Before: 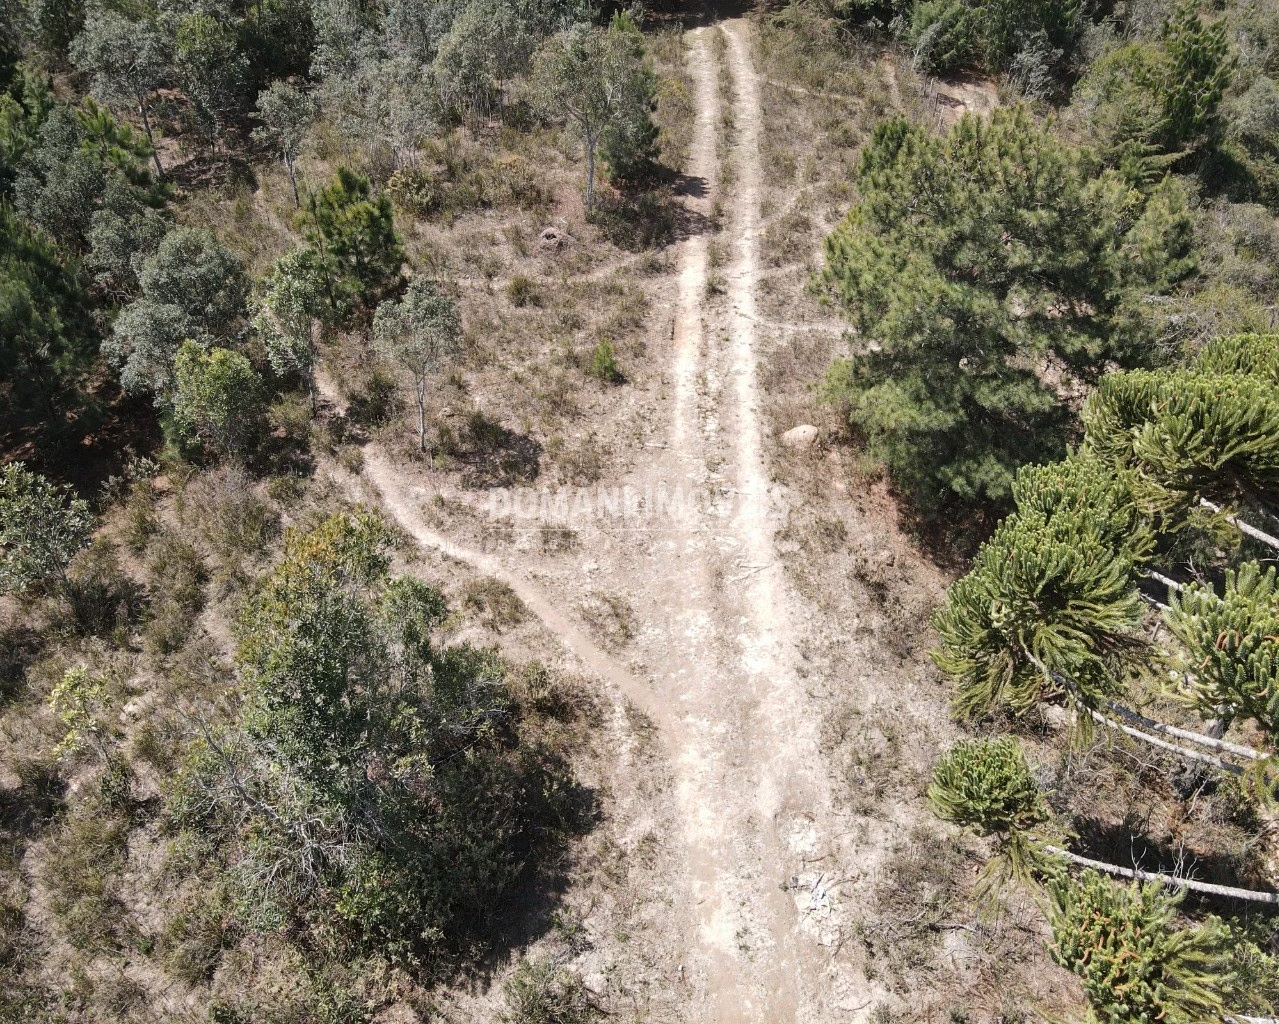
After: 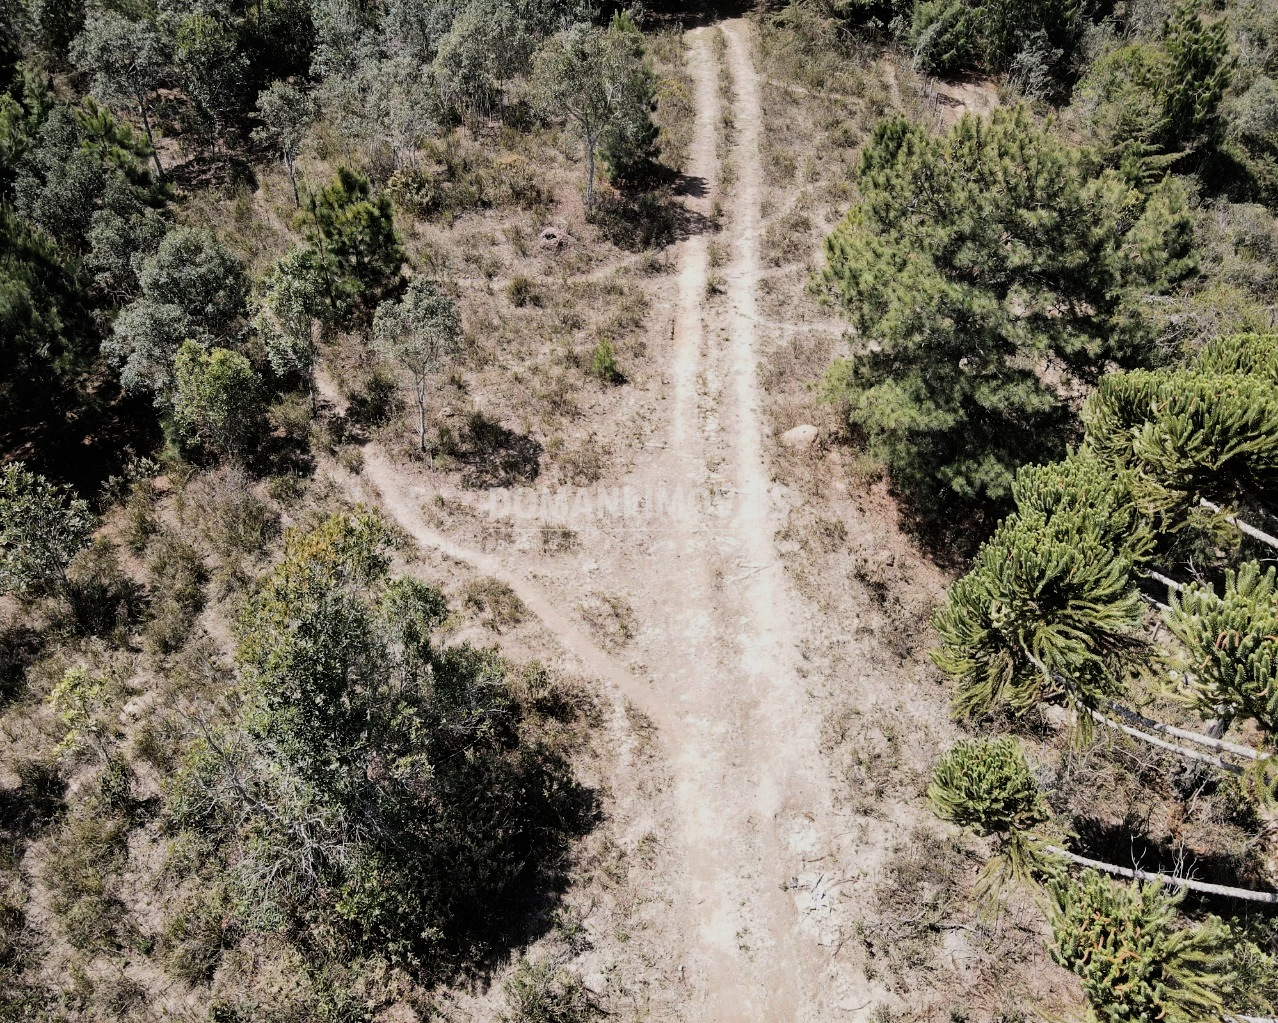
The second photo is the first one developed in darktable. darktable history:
filmic rgb: black relative exposure -7.65 EV, white relative exposure 4.56 EV, hardness 3.61, contrast 1.25
